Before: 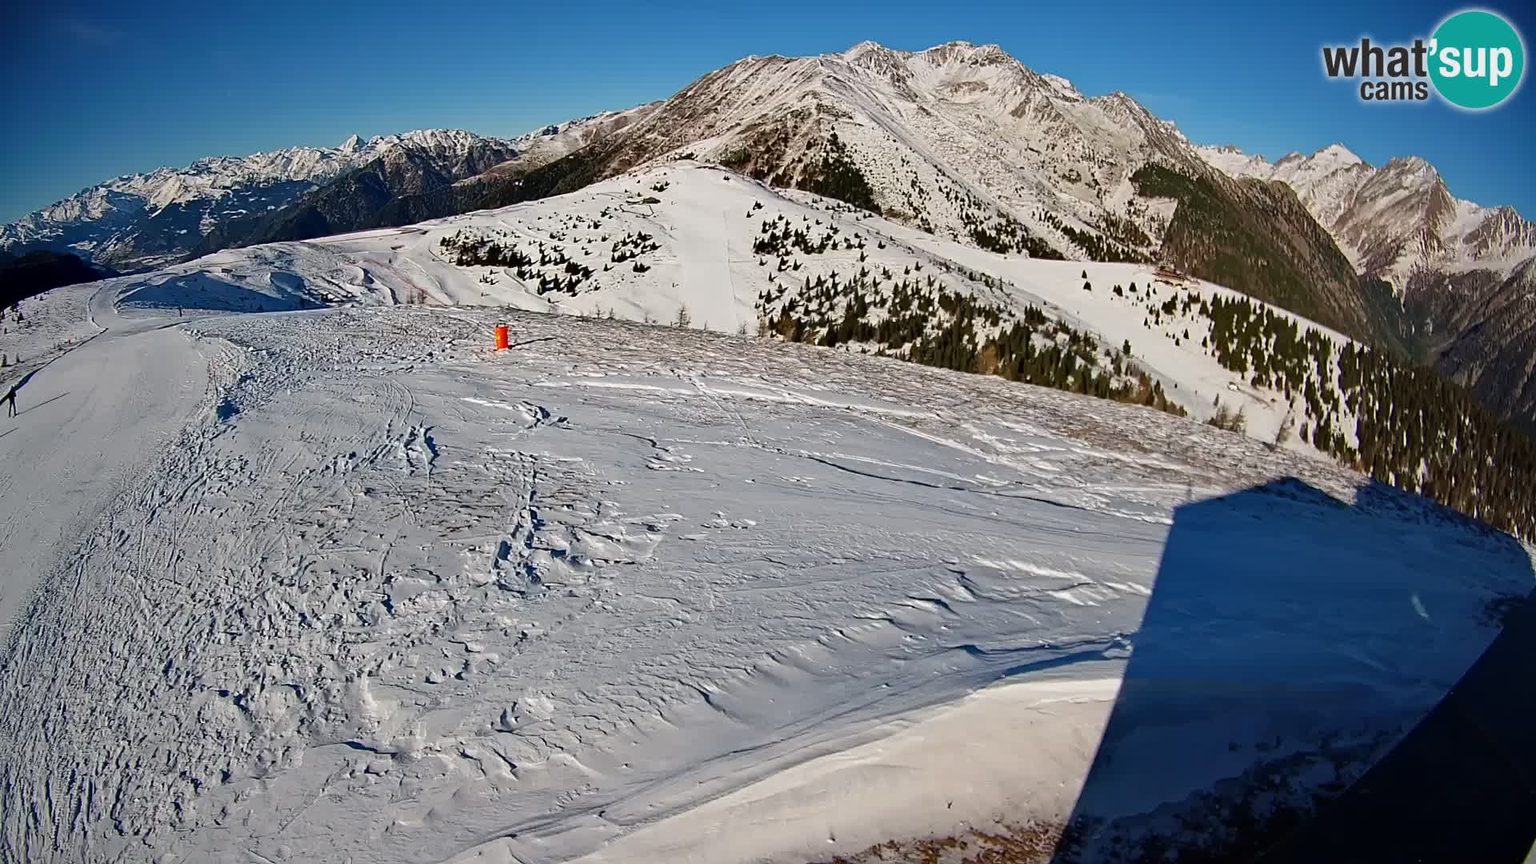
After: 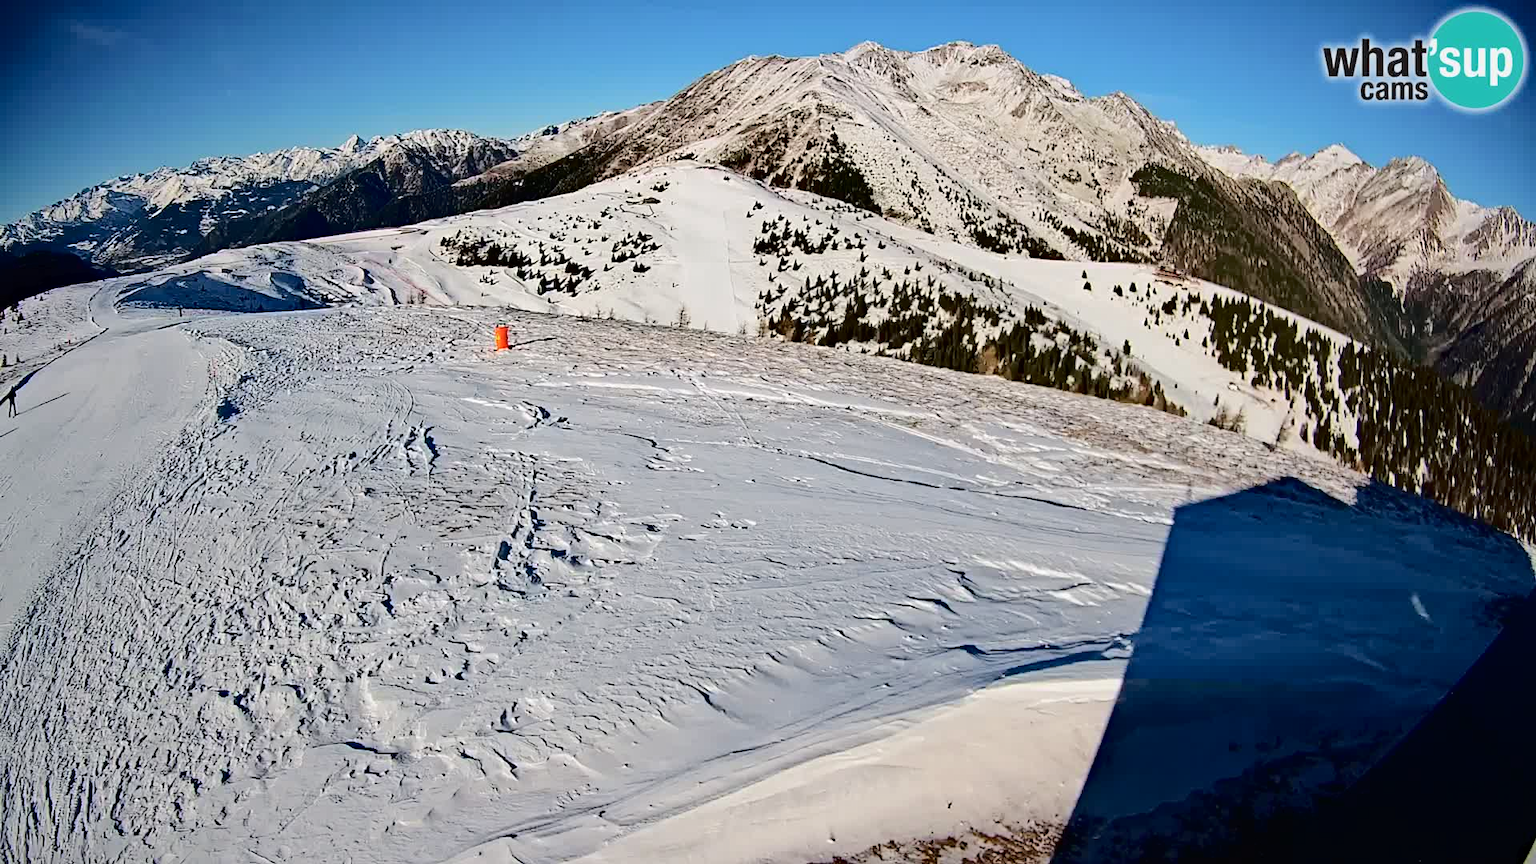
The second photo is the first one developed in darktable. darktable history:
tone curve: curves: ch0 [(0, 0) (0.003, 0.013) (0.011, 0.012) (0.025, 0.011) (0.044, 0.016) (0.069, 0.029) (0.1, 0.045) (0.136, 0.074) (0.177, 0.123) (0.224, 0.207) (0.277, 0.313) (0.335, 0.414) (0.399, 0.509) (0.468, 0.599) (0.543, 0.663) (0.623, 0.728) (0.709, 0.79) (0.801, 0.854) (0.898, 0.925) (1, 1)], color space Lab, independent channels, preserve colors none
haze removal: compatibility mode true, adaptive false
